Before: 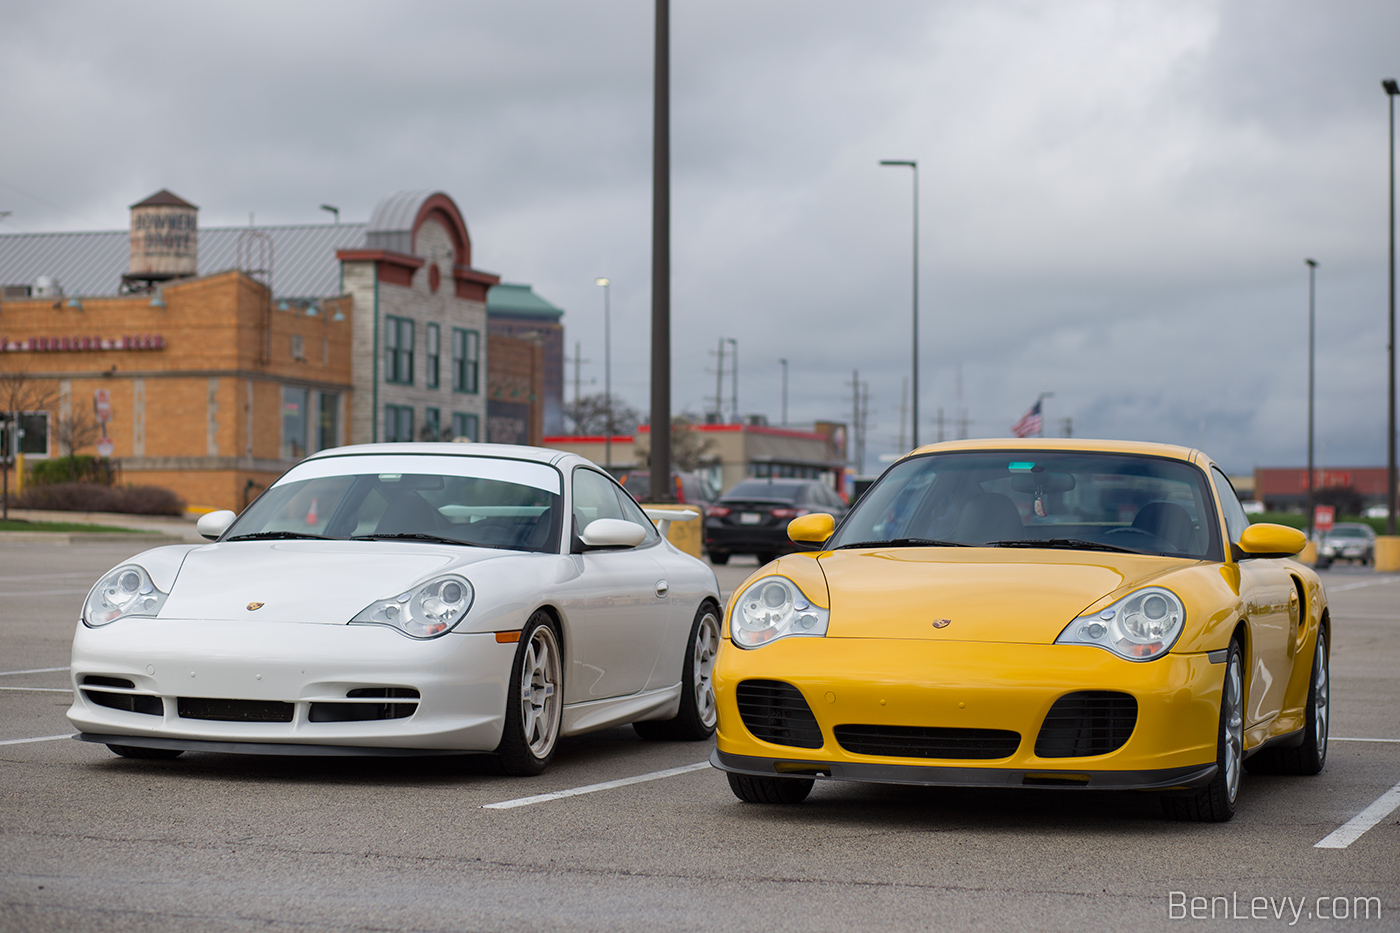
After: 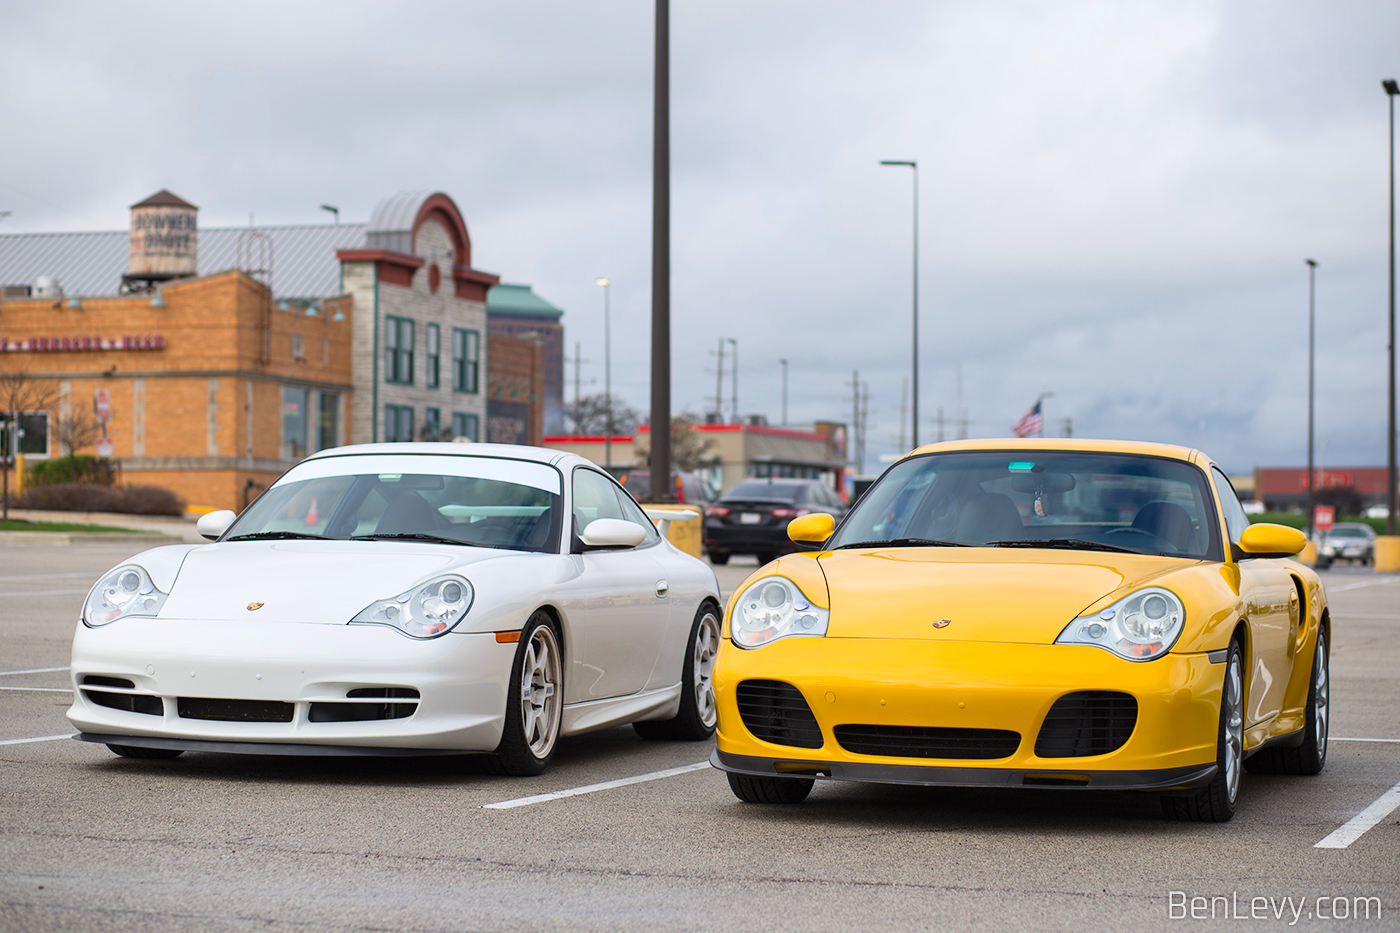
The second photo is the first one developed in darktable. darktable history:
contrast brightness saturation: contrast 0.2, brightness 0.16, saturation 0.22
exposure: compensate highlight preservation false
